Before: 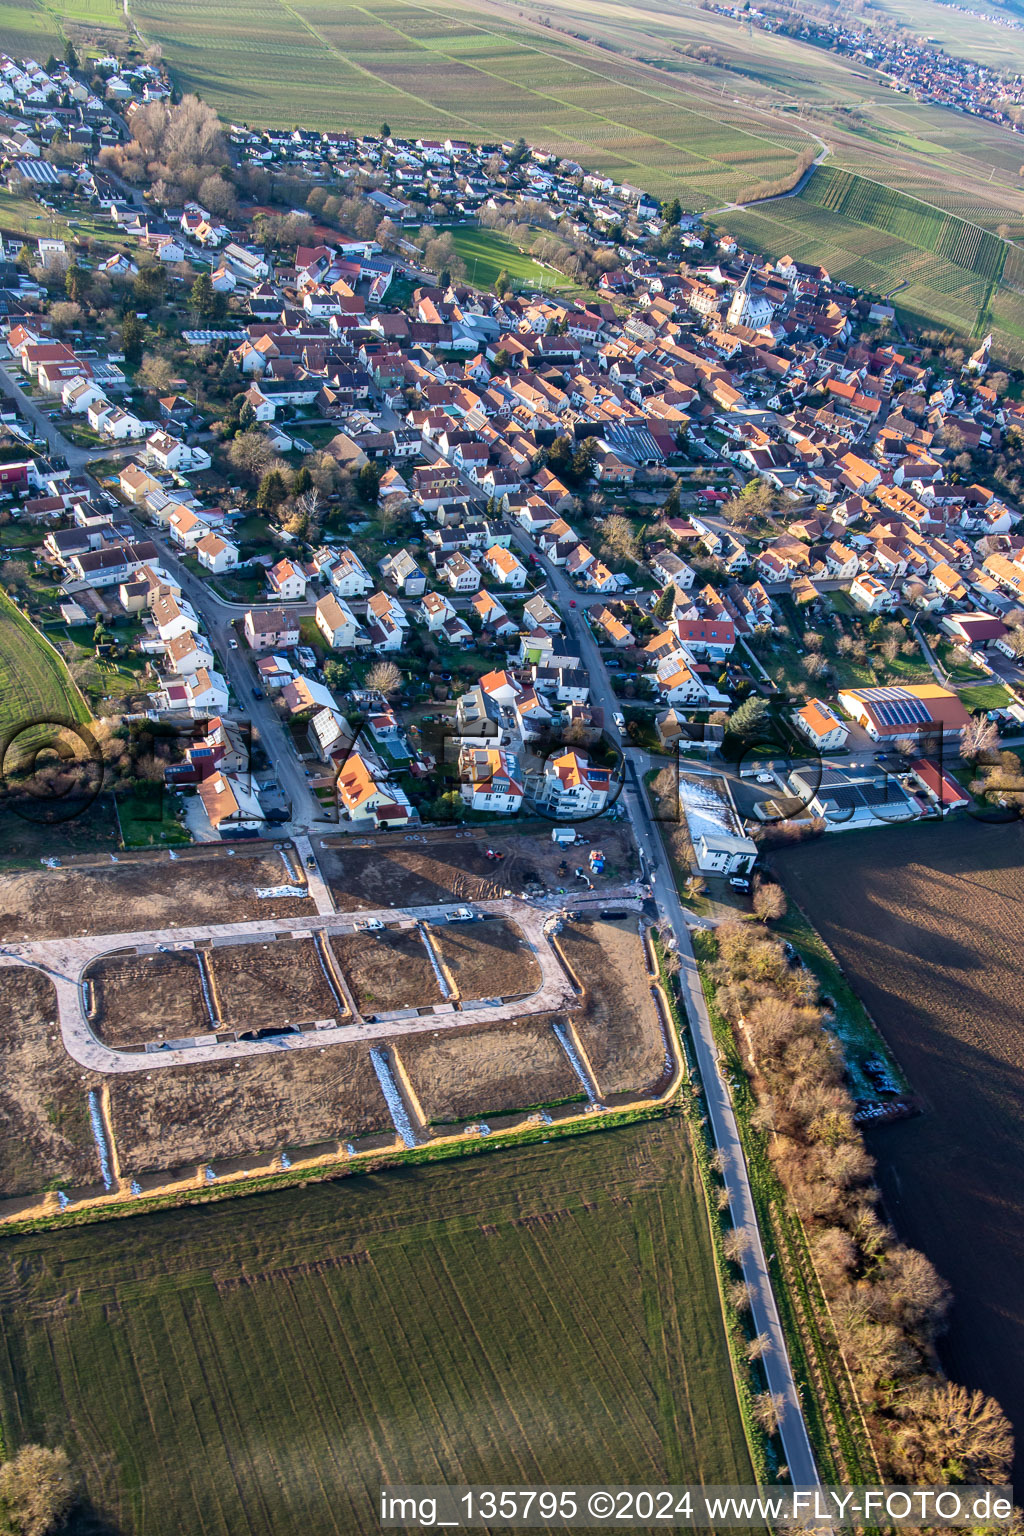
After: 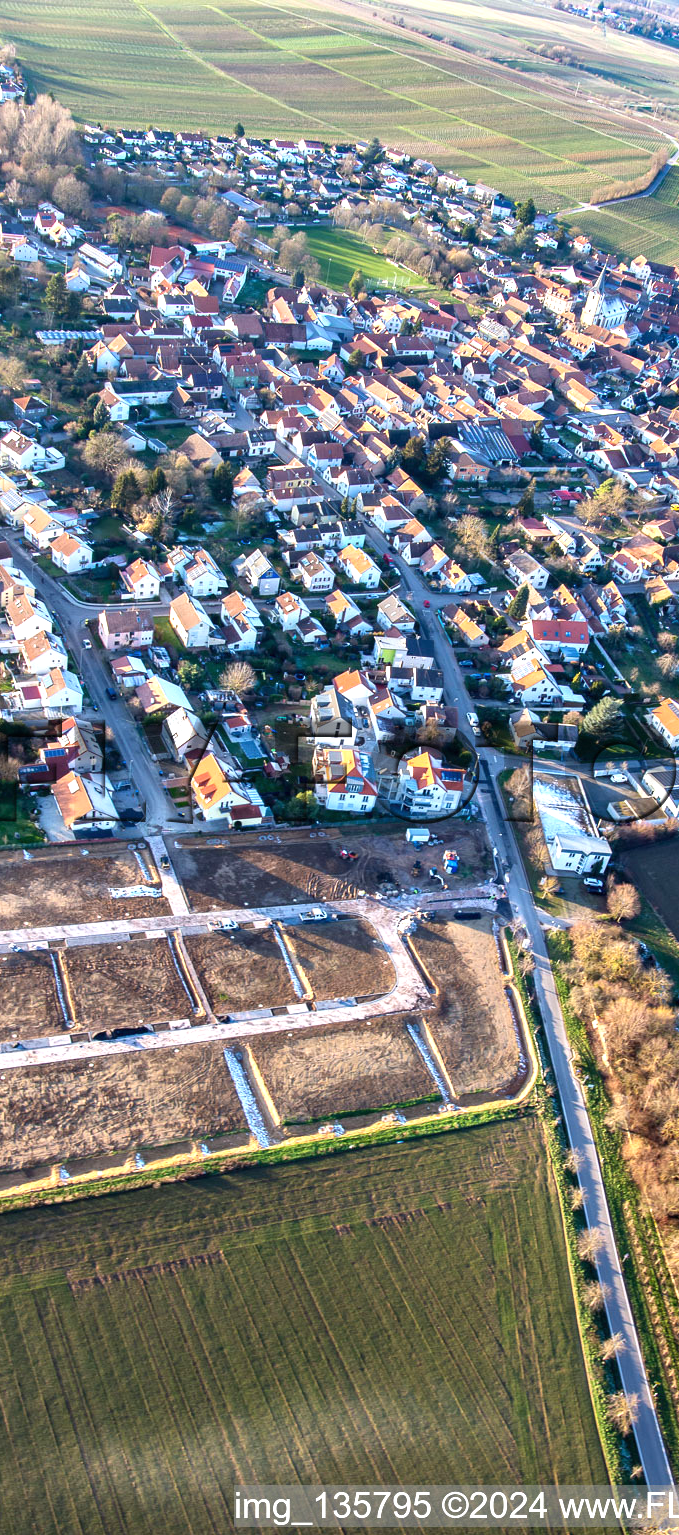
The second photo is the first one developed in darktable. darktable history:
shadows and highlights: shadows 36.8, highlights -28, highlights color adjustment 89.72%, soften with gaussian
crop and rotate: left 14.332%, right 19.308%
exposure: black level correction 0, exposure 0.696 EV, compensate exposure bias true, compensate highlight preservation false
